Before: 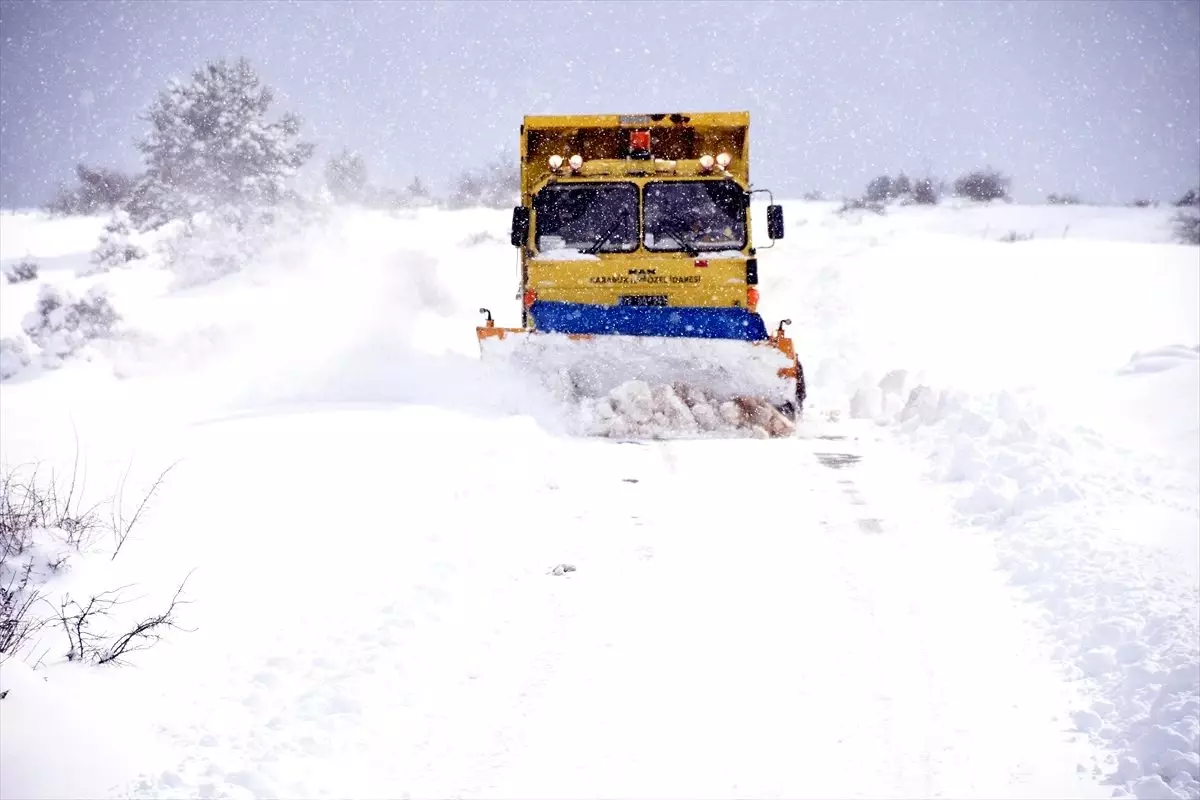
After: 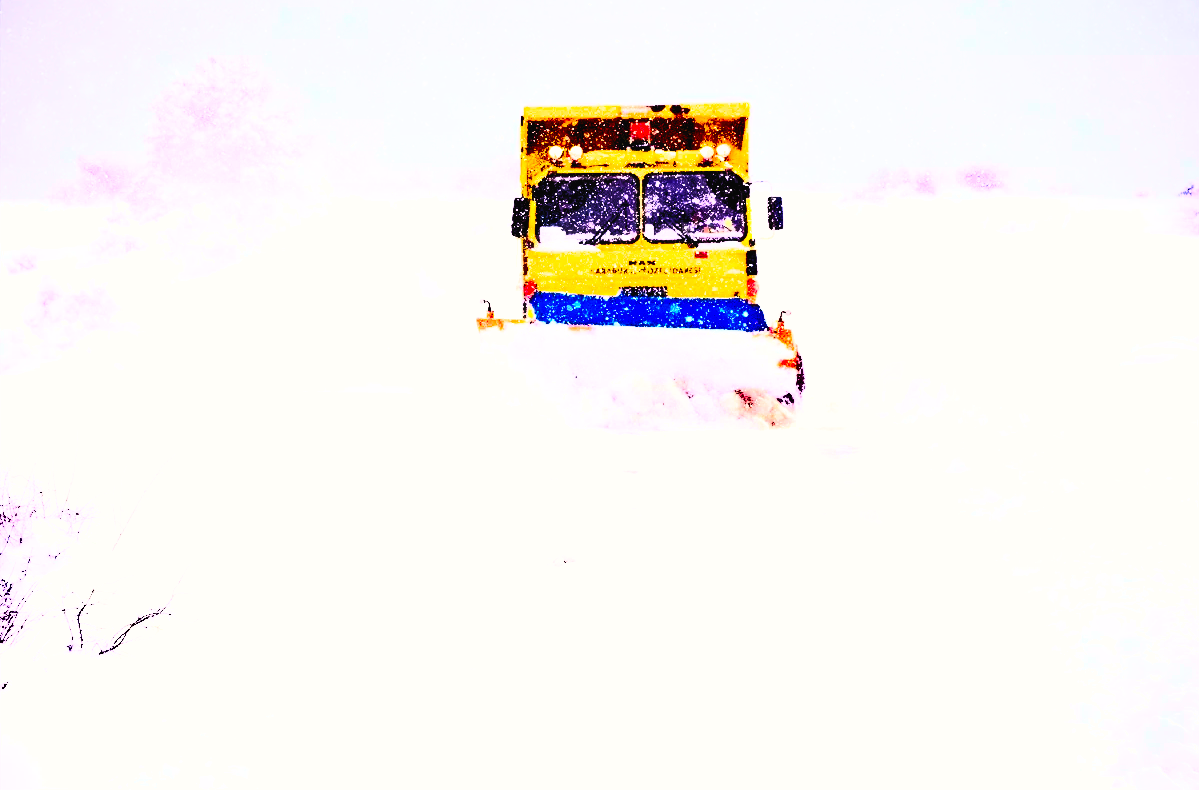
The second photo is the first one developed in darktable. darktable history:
color balance rgb: shadows lift › chroma 2.058%, shadows lift › hue 215.49°, power › chroma 1.041%, power › hue 25.85°, perceptual saturation grading › global saturation -0.139%, perceptual brilliance grading › global brilliance 19.313%, global vibrance 35.261%, contrast 10.281%
haze removal: compatibility mode true, adaptive false
exposure: black level correction 0.001, exposure 0.5 EV, compensate highlight preservation false
contrast brightness saturation: contrast 0.992, brightness 0.993, saturation 0.983
filmic rgb: black relative exposure -5.14 EV, white relative exposure 3.96 EV, threshold 3 EV, hardness 2.89, contrast 1.296, enable highlight reconstruction true
crop: top 1.244%, right 0.059%
shadows and highlights: shadows 59.29, soften with gaussian
color correction: highlights a* 0.562, highlights b* 2.75, saturation 1.07
